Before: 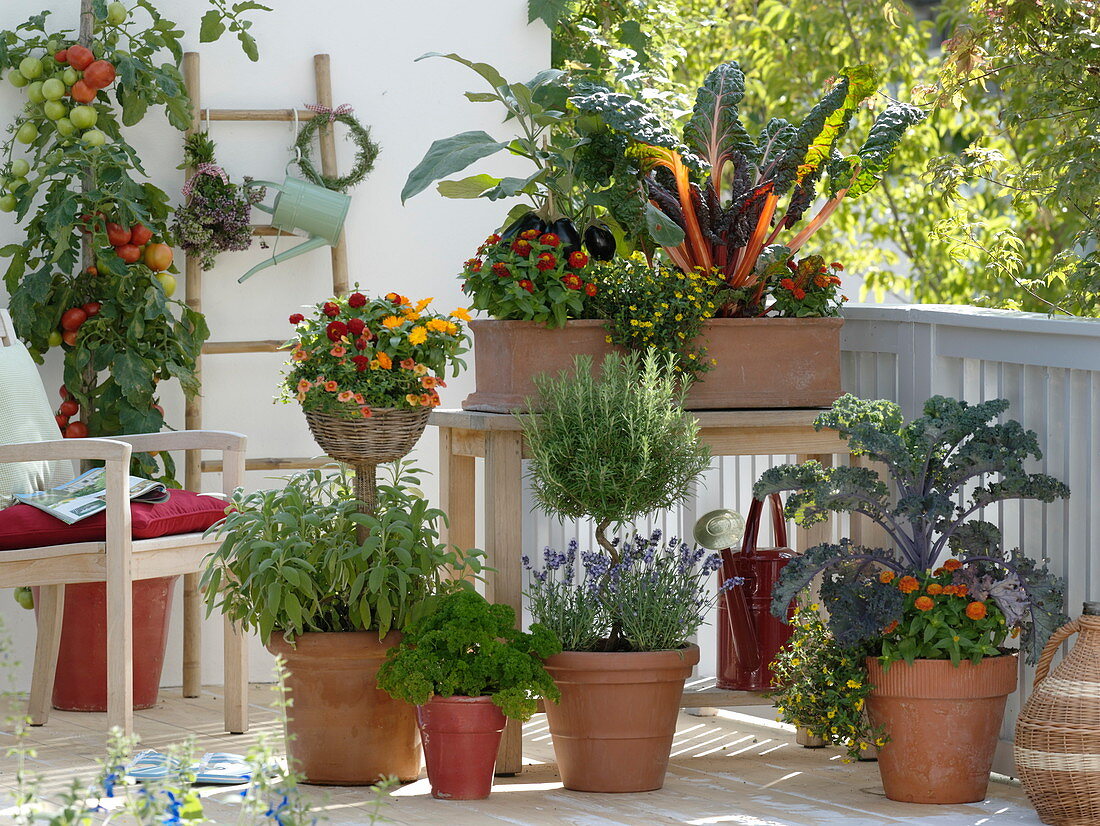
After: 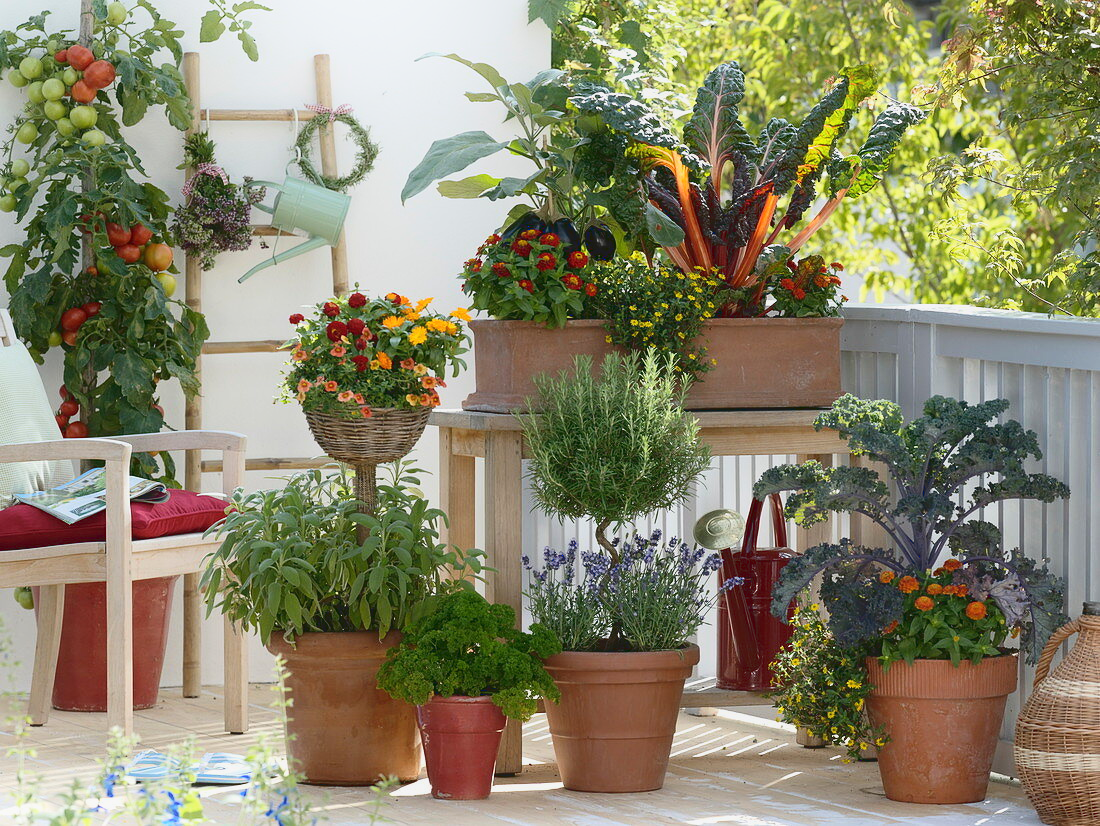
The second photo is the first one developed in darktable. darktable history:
shadows and highlights: highlights 71.3, soften with gaussian
tone curve: curves: ch0 [(0, 0.084) (0.155, 0.169) (0.46, 0.466) (0.751, 0.788) (1, 0.961)]; ch1 [(0, 0) (0.43, 0.408) (0.476, 0.469) (0.505, 0.503) (0.553, 0.563) (0.592, 0.581) (0.631, 0.625) (1, 1)]; ch2 [(0, 0) (0.505, 0.495) (0.55, 0.557) (0.583, 0.573) (1, 1)], color space Lab, linked channels, preserve colors none
